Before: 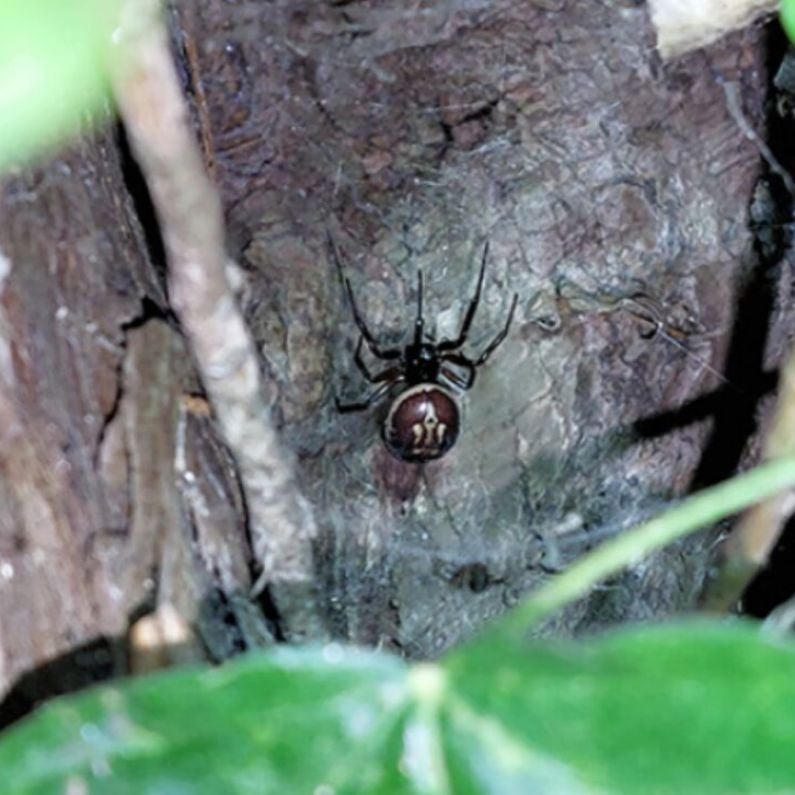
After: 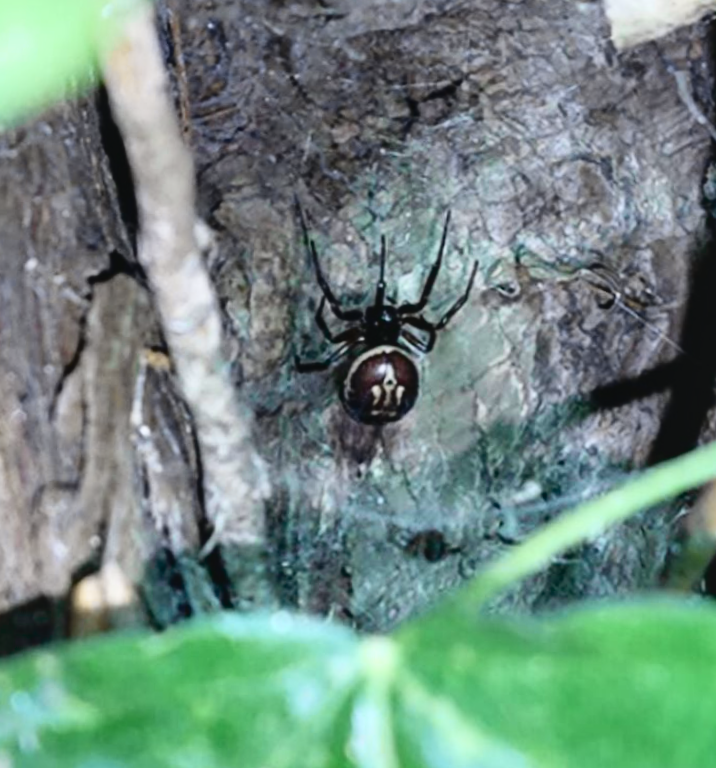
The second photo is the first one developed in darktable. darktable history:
local contrast: mode bilateral grid, contrast 20, coarseness 50, detail 132%, midtone range 0.2
crop and rotate: angle -1.69°
tone curve: curves: ch0 [(0, 0.056) (0.049, 0.073) (0.155, 0.127) (0.33, 0.331) (0.432, 0.46) (0.601, 0.655) (0.843, 0.876) (1, 0.965)]; ch1 [(0, 0) (0.339, 0.334) (0.445, 0.419) (0.476, 0.454) (0.497, 0.494) (0.53, 0.511) (0.557, 0.549) (0.613, 0.614) (0.728, 0.729) (1, 1)]; ch2 [(0, 0) (0.327, 0.318) (0.417, 0.426) (0.46, 0.453) (0.502, 0.5) (0.526, 0.52) (0.54, 0.543) (0.606, 0.61) (0.74, 0.716) (1, 1)], color space Lab, independent channels, preserve colors none
rotate and perspective: rotation 0.215°, lens shift (vertical) -0.139, crop left 0.069, crop right 0.939, crop top 0.002, crop bottom 0.996
